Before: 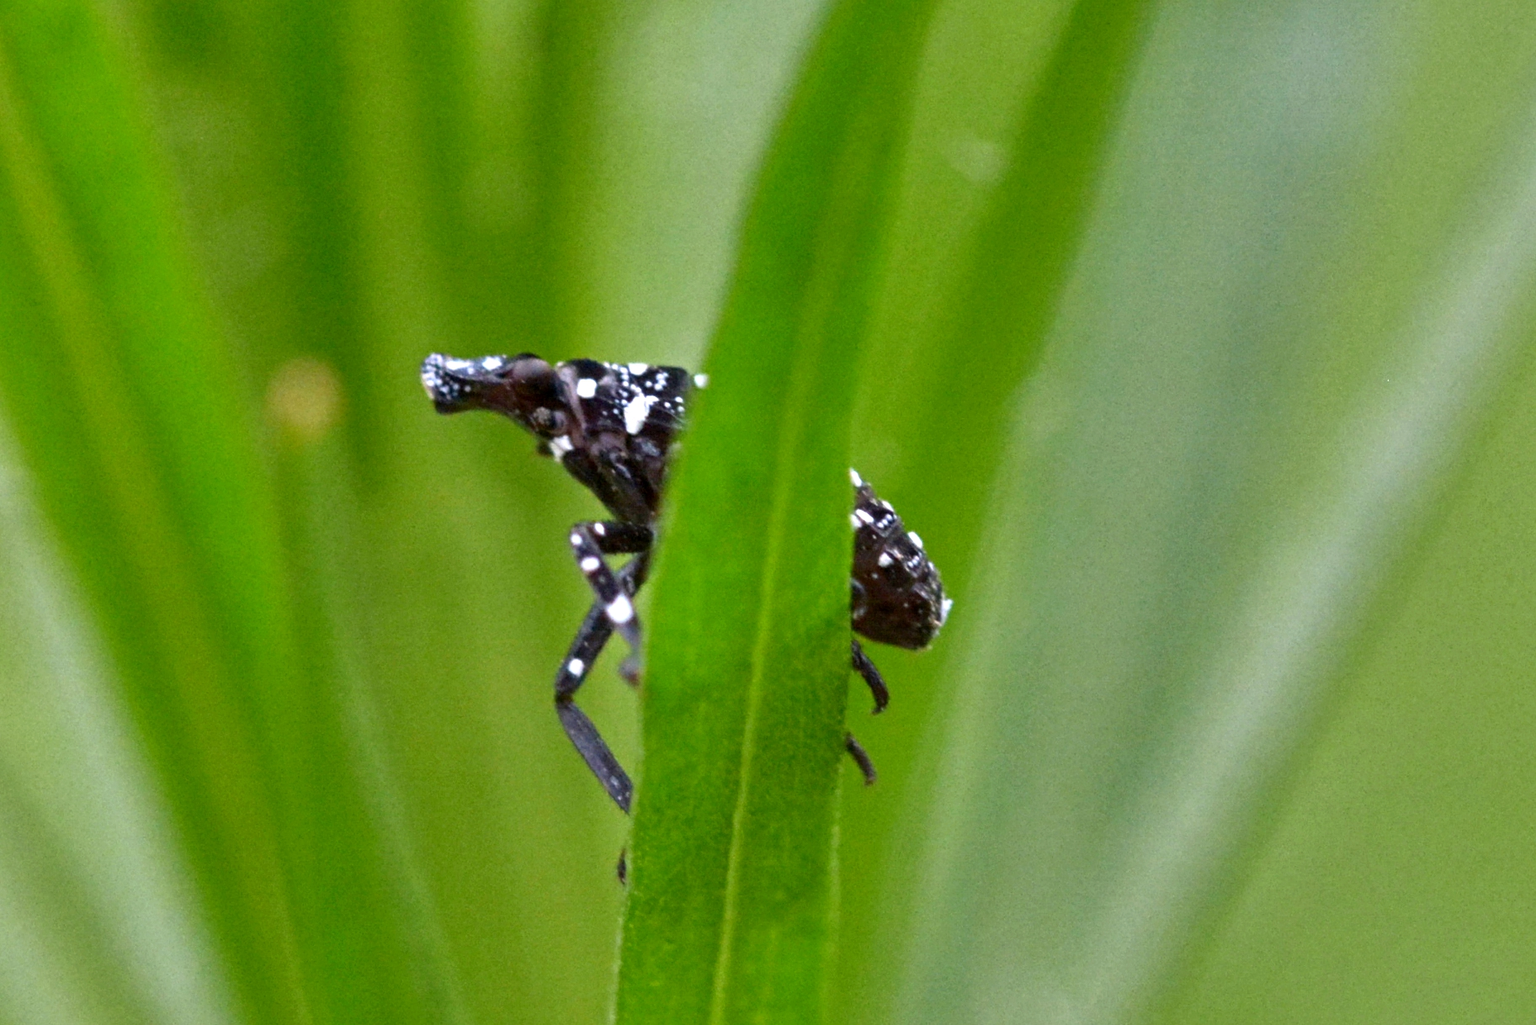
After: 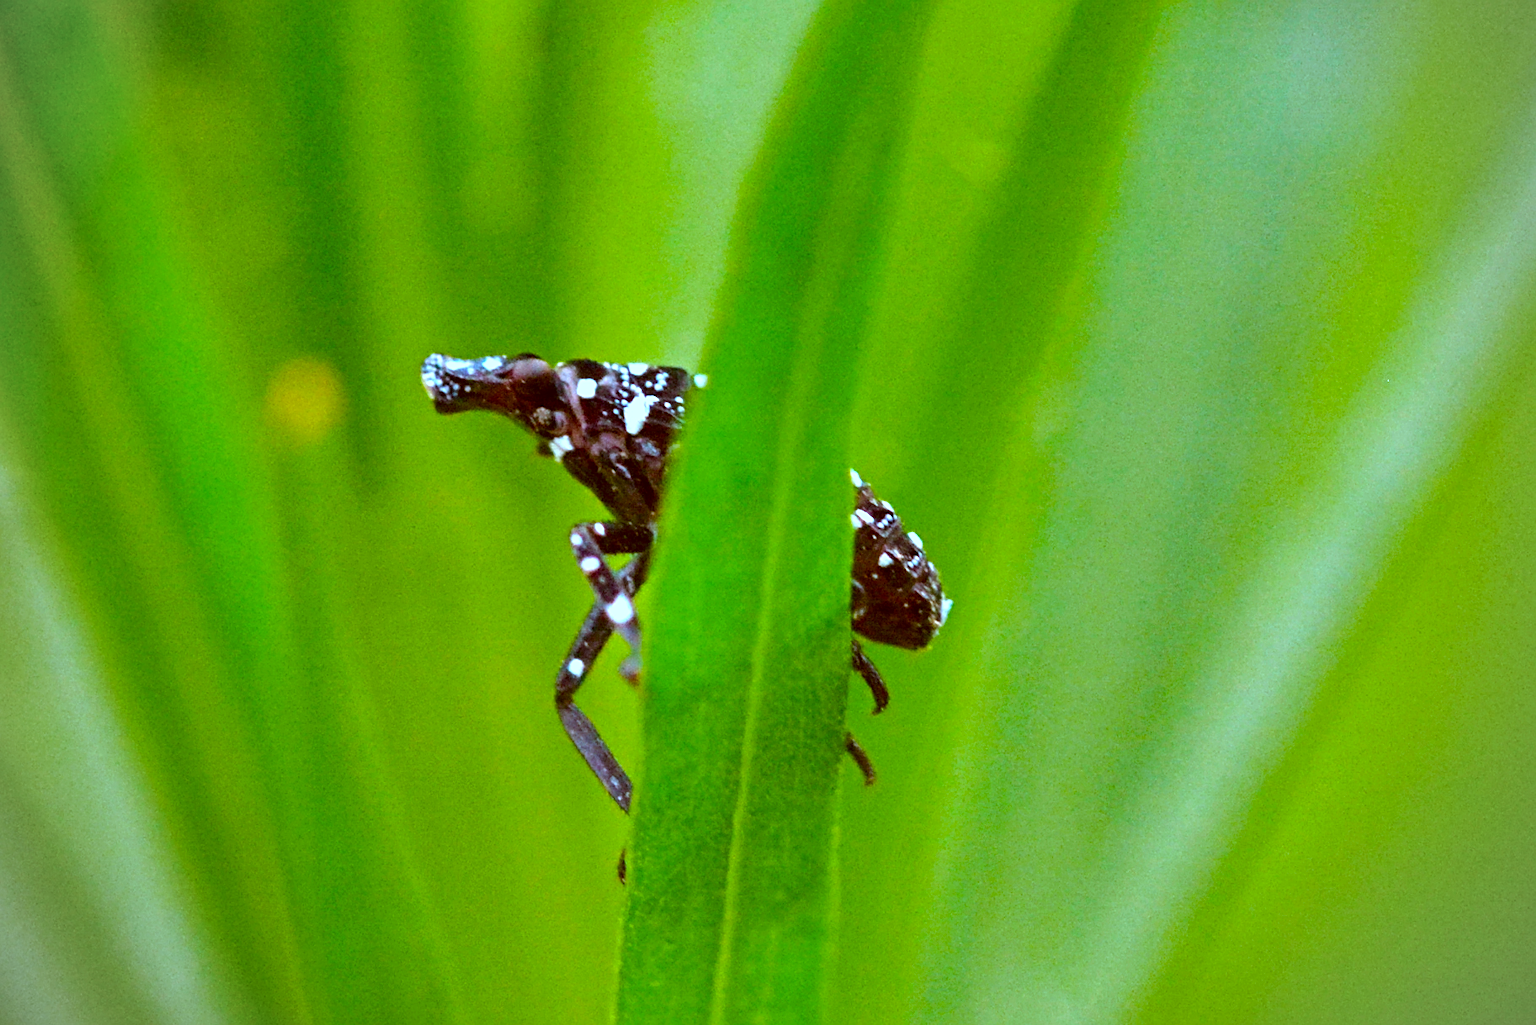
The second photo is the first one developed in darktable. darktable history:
color balance rgb: highlights gain › luminance 17.228%, perceptual saturation grading › global saturation 30.206%, perceptual brilliance grading › mid-tones 10.386%, perceptual brilliance grading › shadows 14.763%, global vibrance 41.355%
sharpen: on, module defaults
color correction: highlights a* -13.85, highlights b* -16.27, shadows a* 10.25, shadows b* 29.01
vignetting: fall-off radius 45.56%, brightness -0.349, center (0.04, -0.096)
